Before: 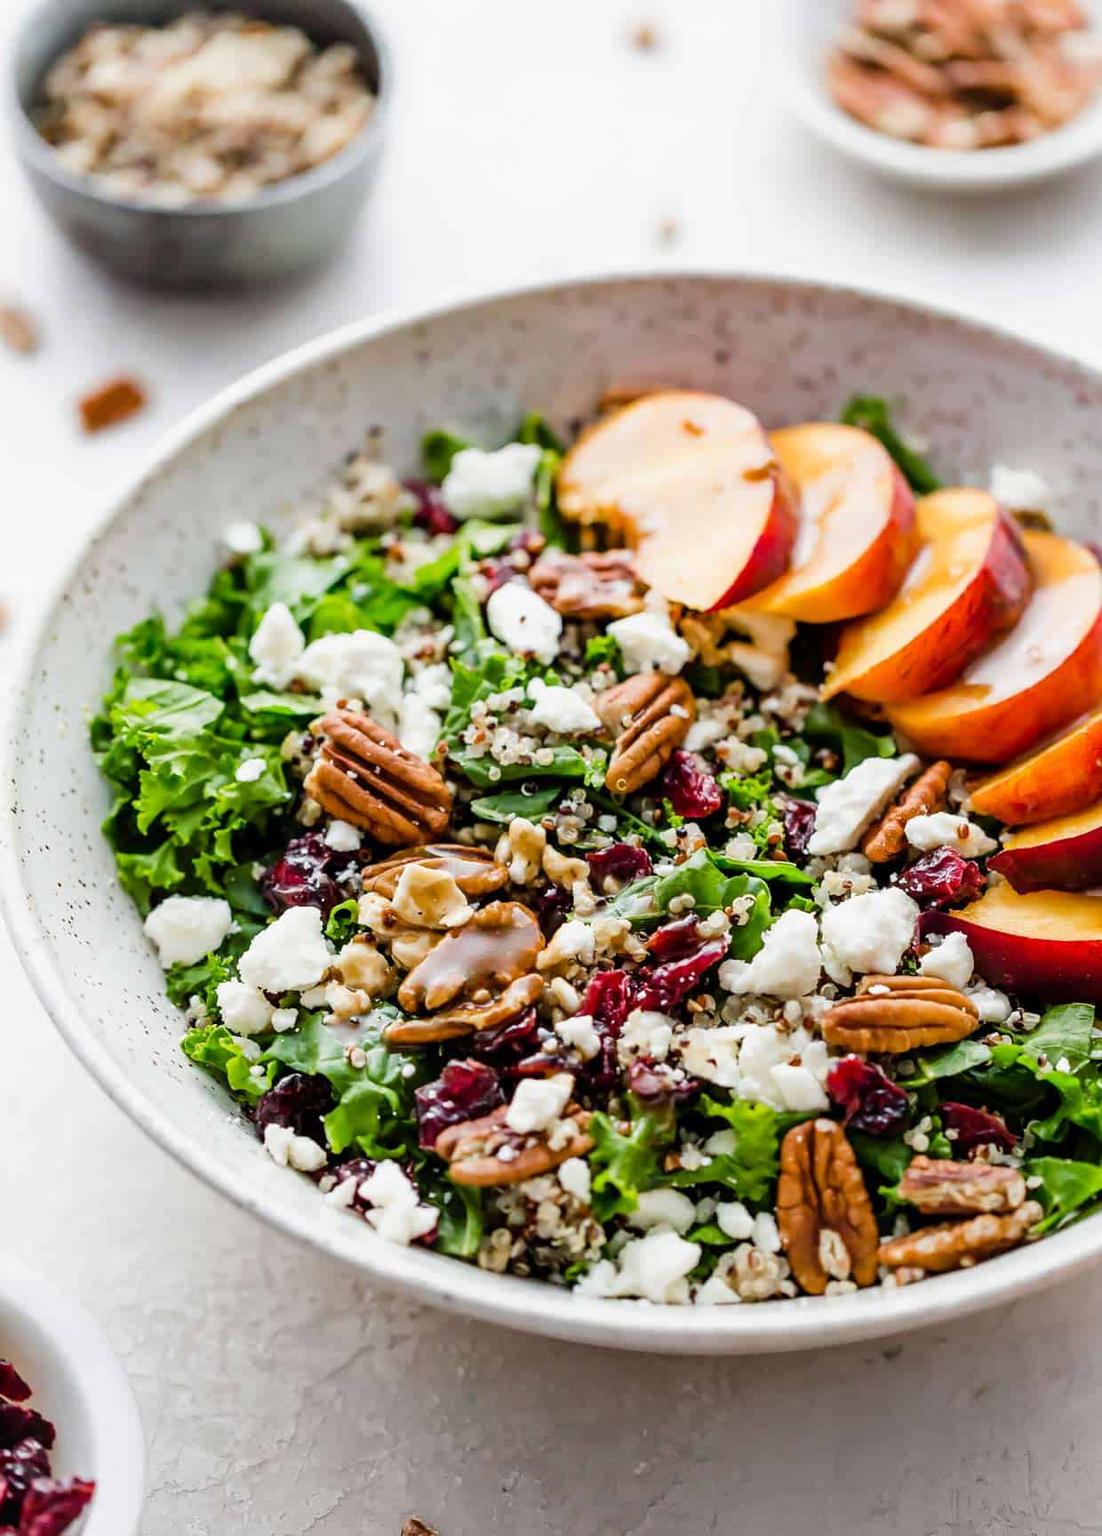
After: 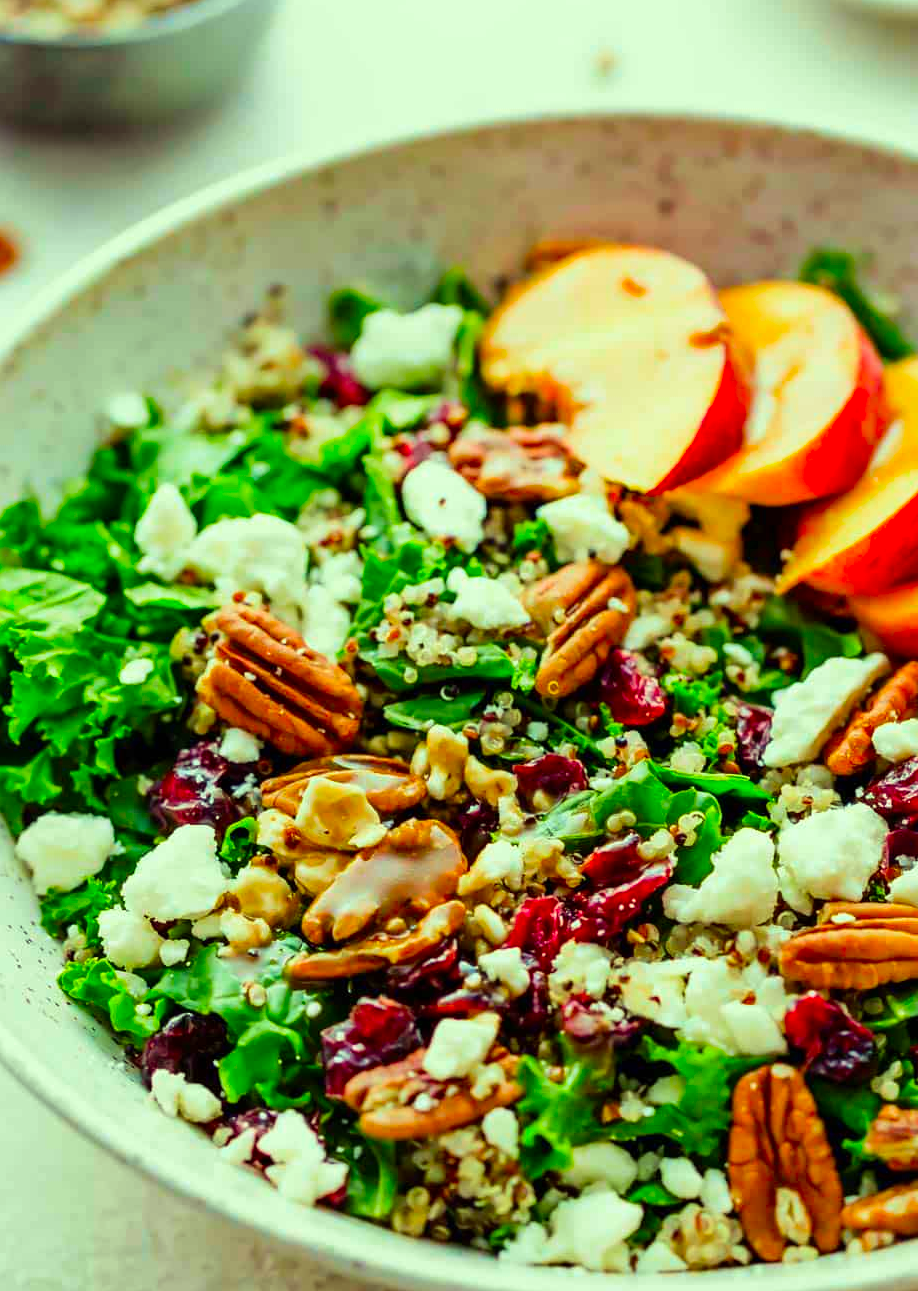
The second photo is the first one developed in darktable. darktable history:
crop and rotate: left 11.829%, top 11.339%, right 14.058%, bottom 13.912%
velvia: on, module defaults
color correction: highlights a* -10.8, highlights b* 9.85, saturation 1.72
